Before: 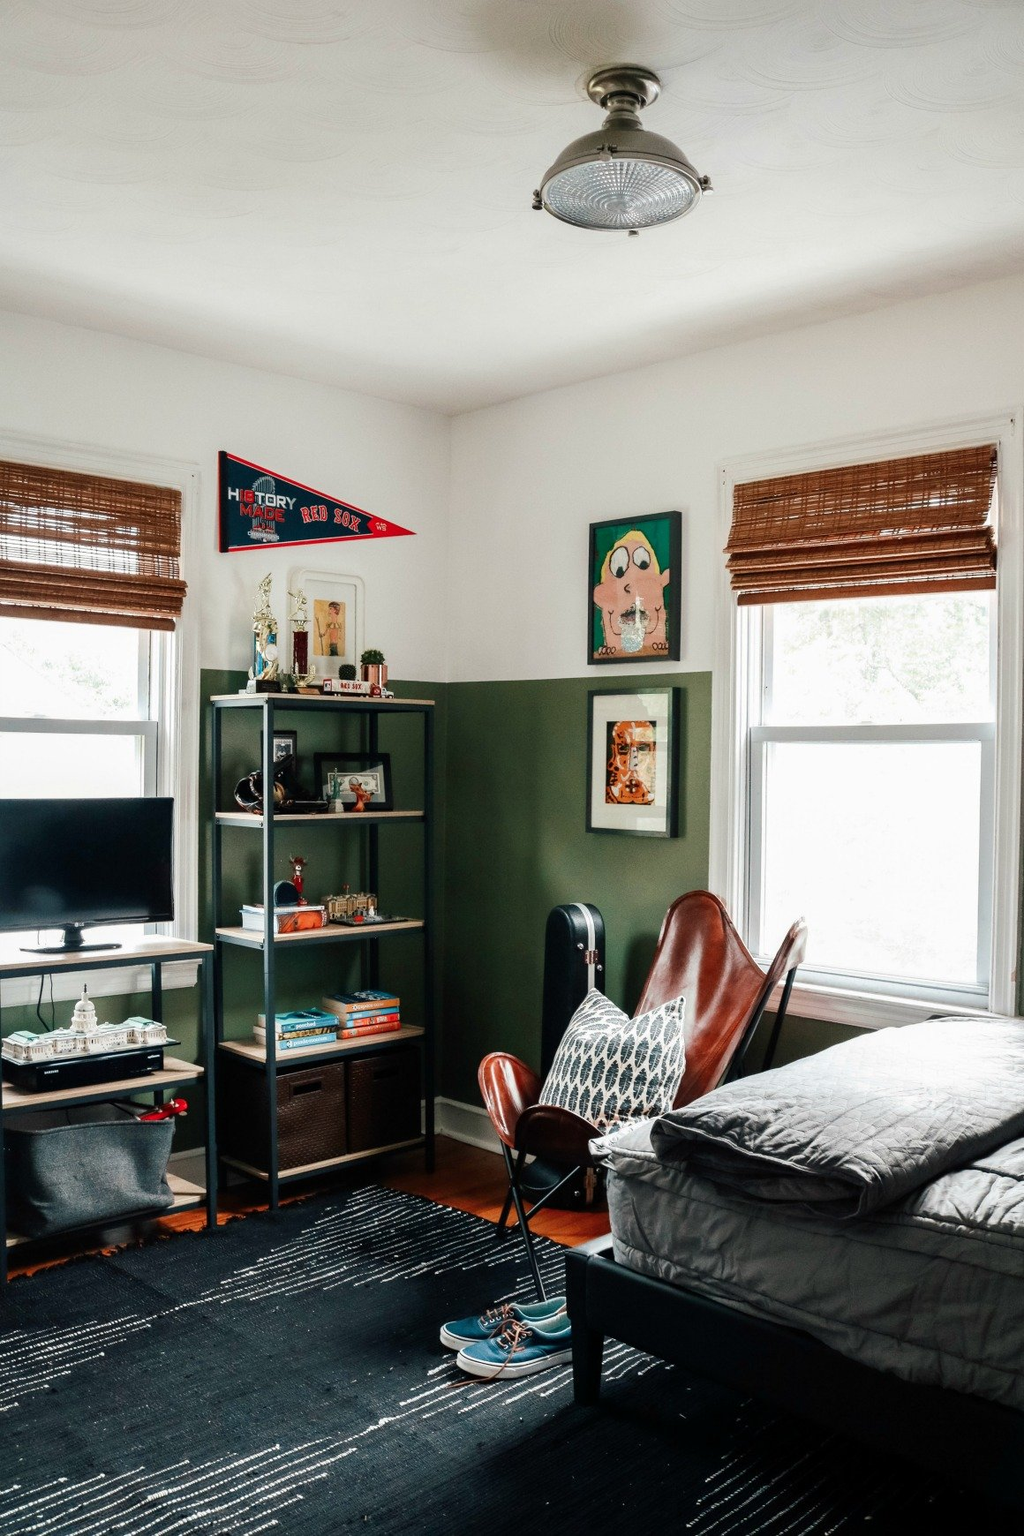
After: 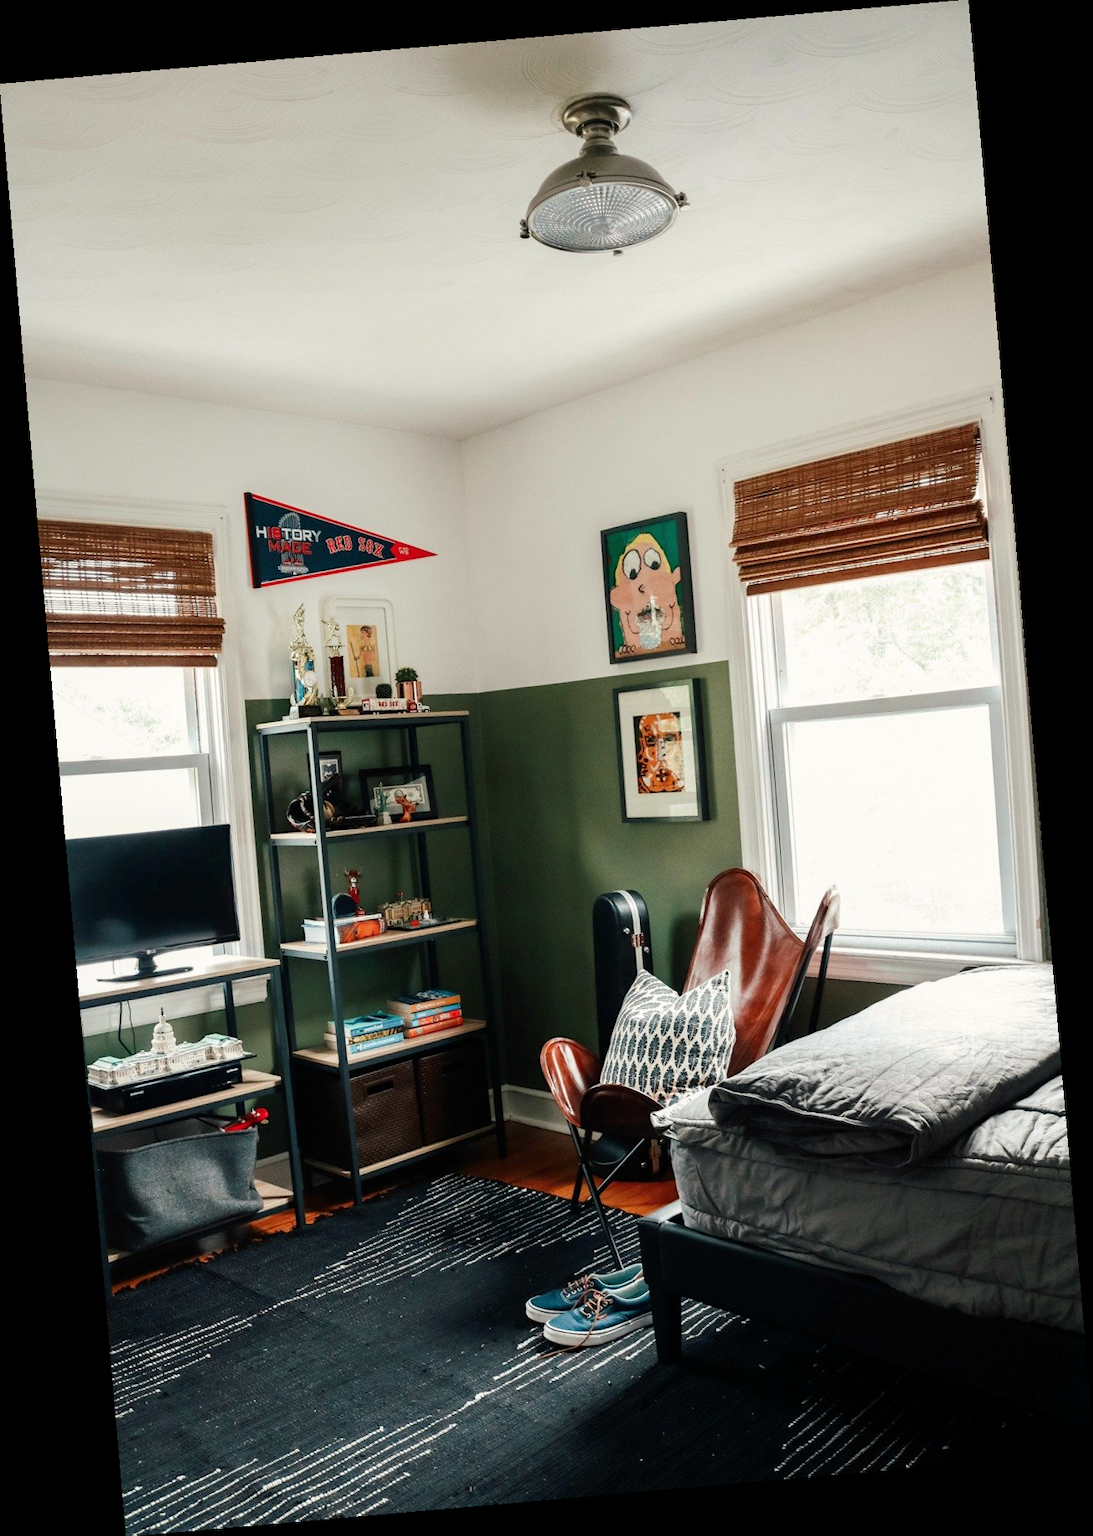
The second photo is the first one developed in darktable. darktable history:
rotate and perspective: rotation -4.98°, automatic cropping off
color correction: highlights b* 3
